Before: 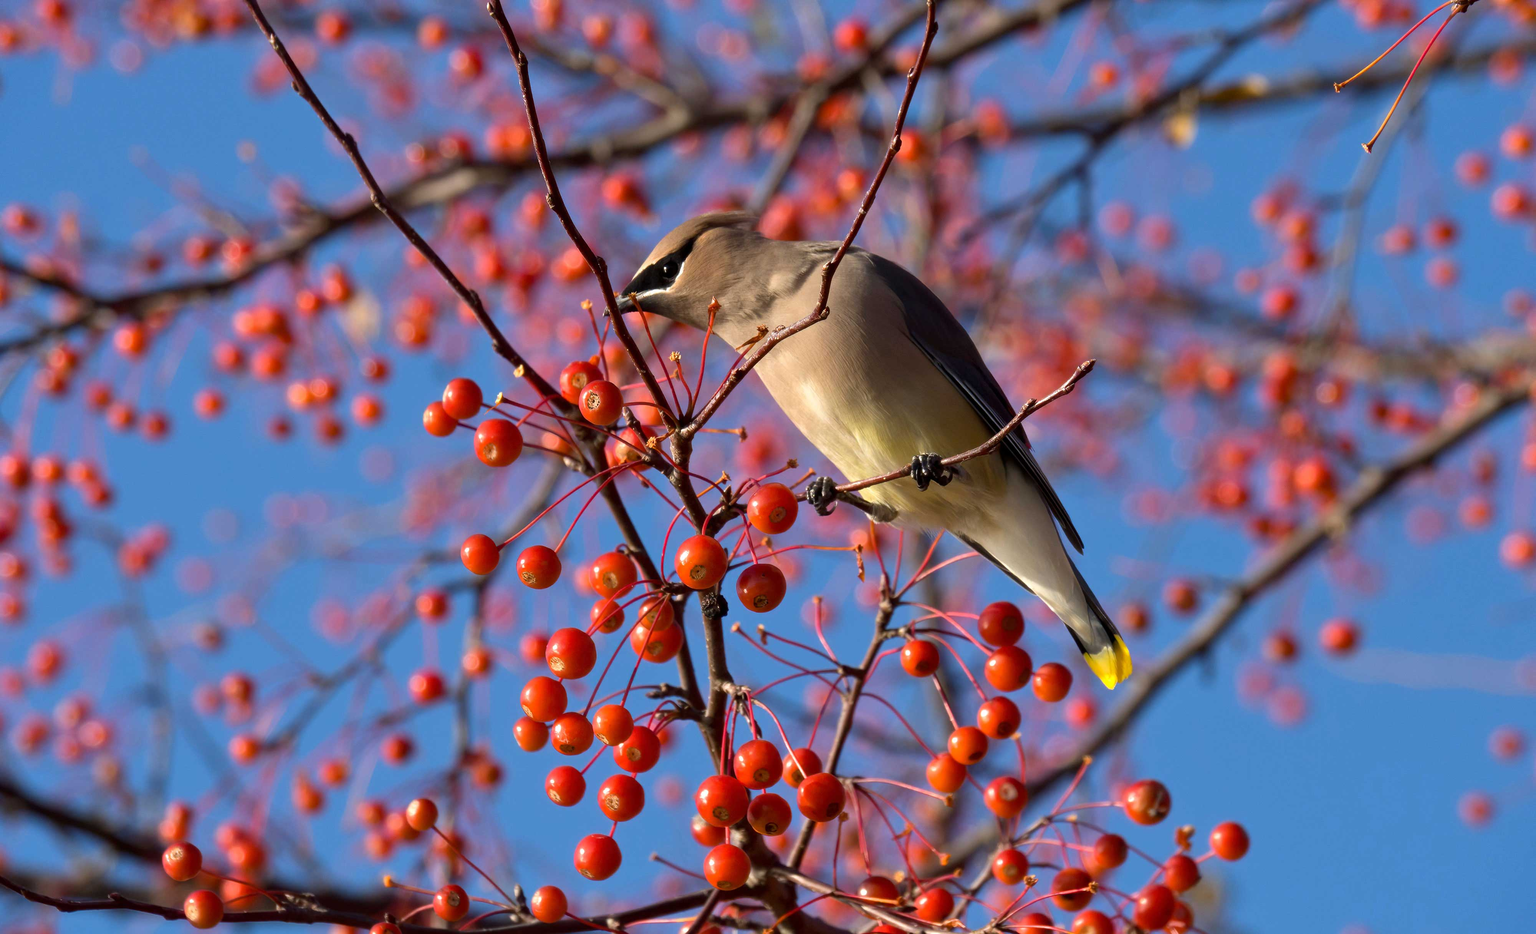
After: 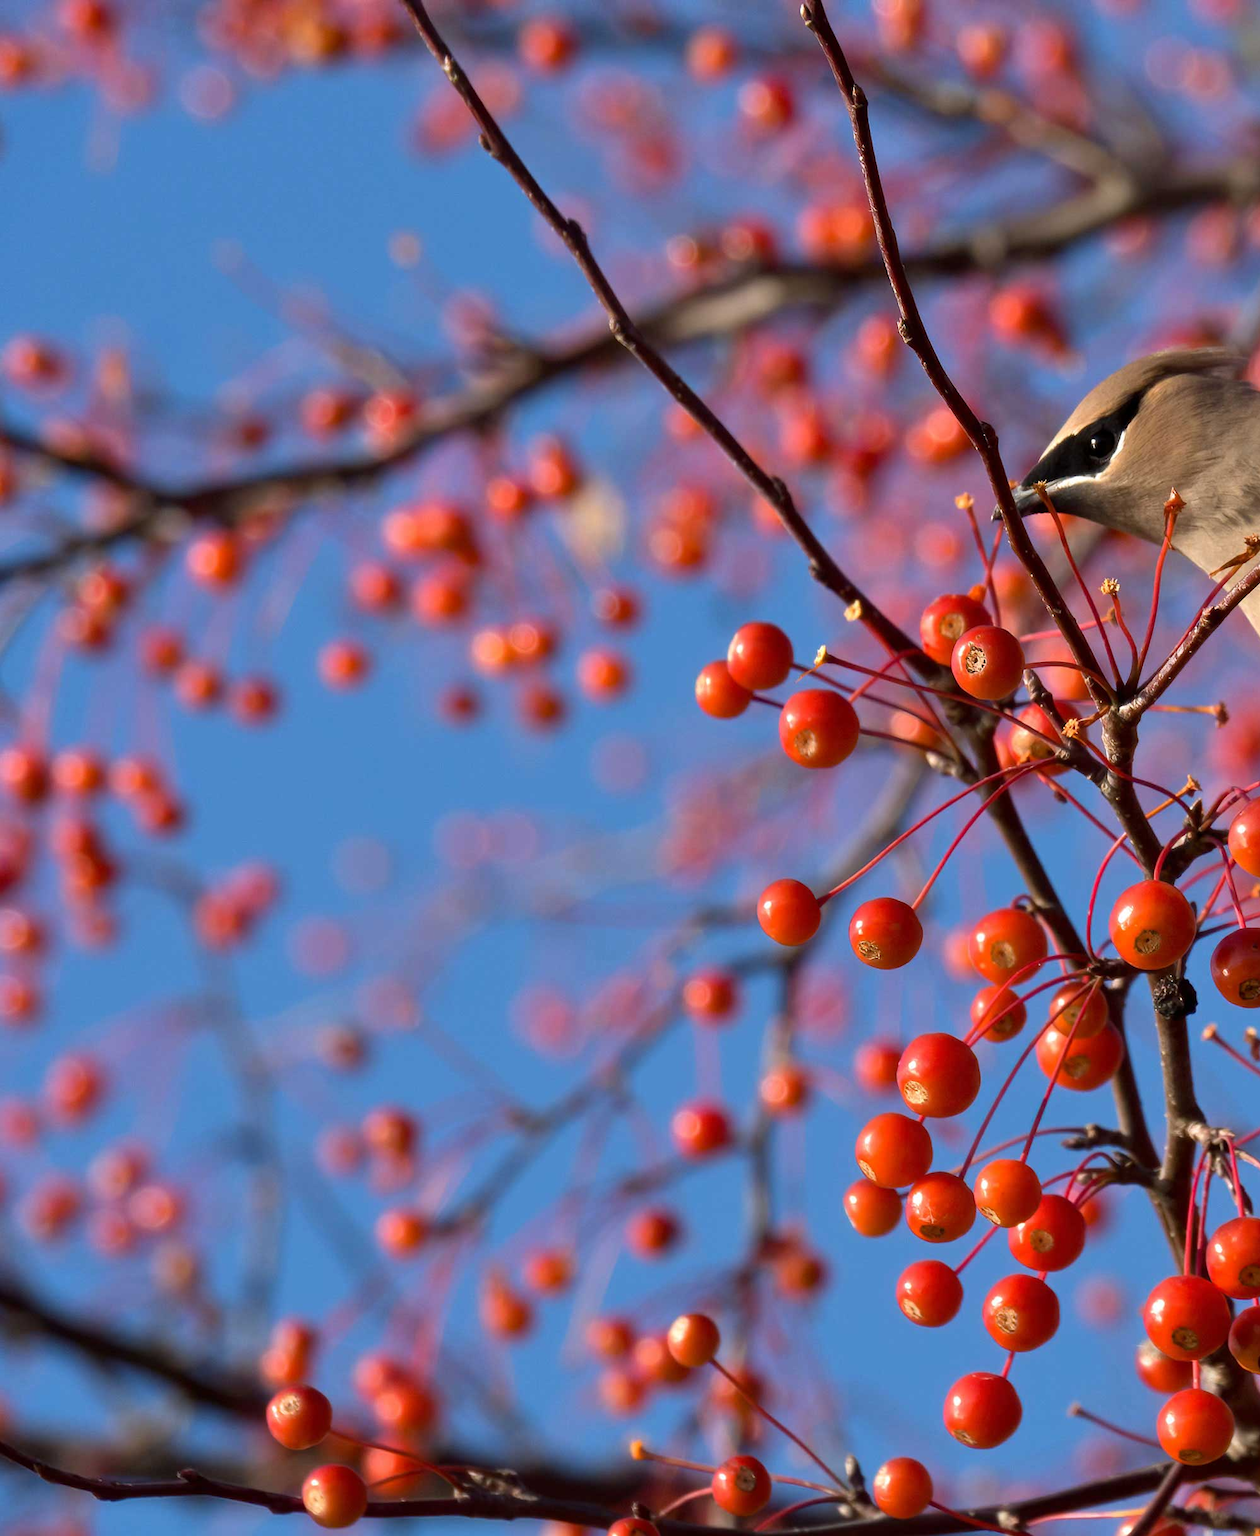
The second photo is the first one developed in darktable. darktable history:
crop and rotate: left 0.043%, top 0%, right 50.037%
